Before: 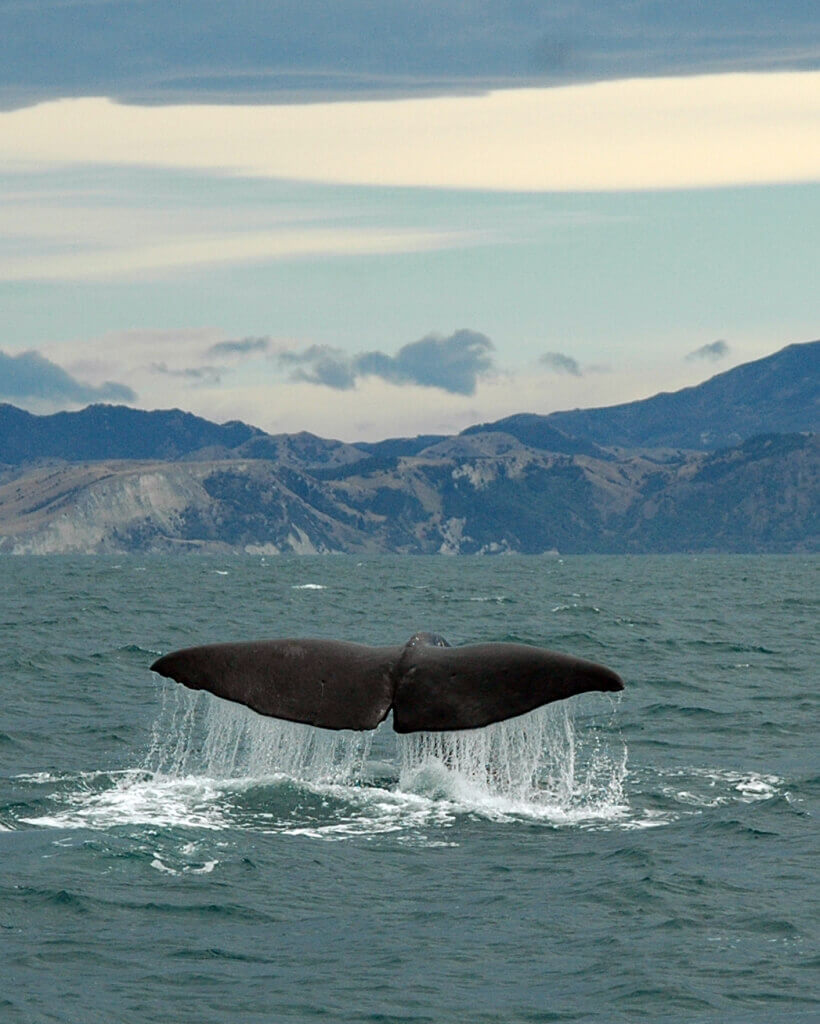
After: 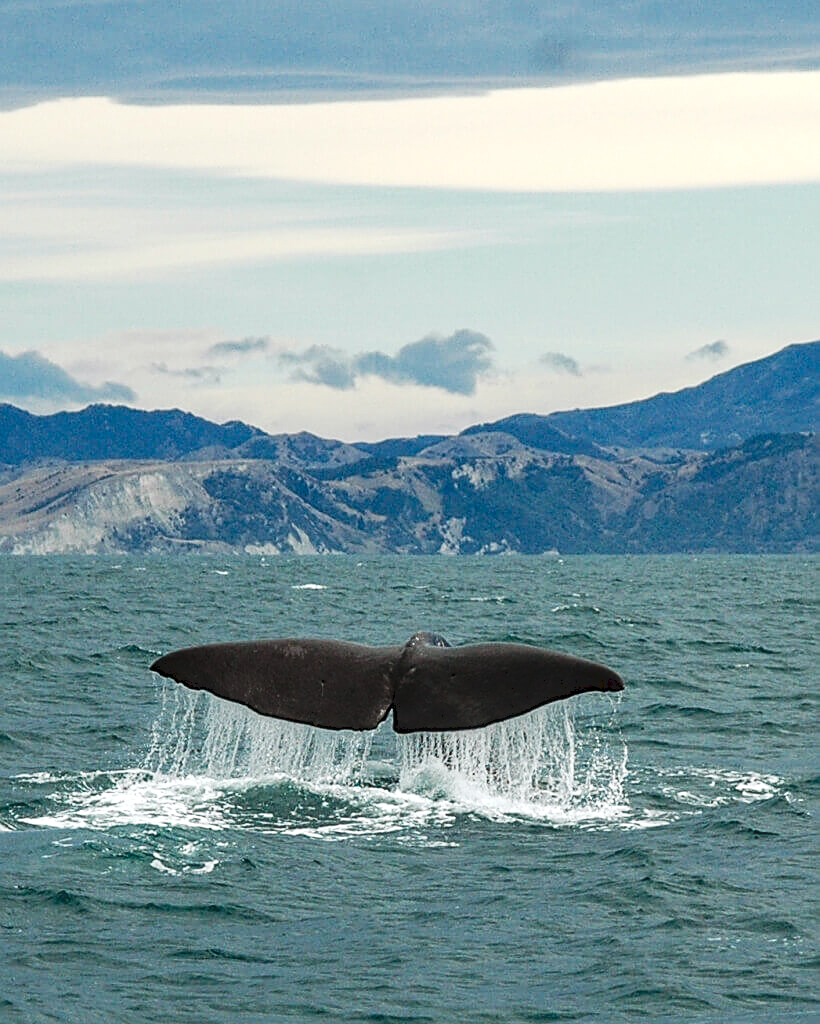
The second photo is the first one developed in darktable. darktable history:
sharpen: on, module defaults
tone curve: curves: ch0 [(0, 0) (0.003, 0.072) (0.011, 0.077) (0.025, 0.082) (0.044, 0.094) (0.069, 0.106) (0.1, 0.125) (0.136, 0.145) (0.177, 0.173) (0.224, 0.216) (0.277, 0.281) (0.335, 0.356) (0.399, 0.436) (0.468, 0.53) (0.543, 0.629) (0.623, 0.724) (0.709, 0.808) (0.801, 0.88) (0.898, 0.941) (1, 1)], preserve colors none
local contrast: on, module defaults
